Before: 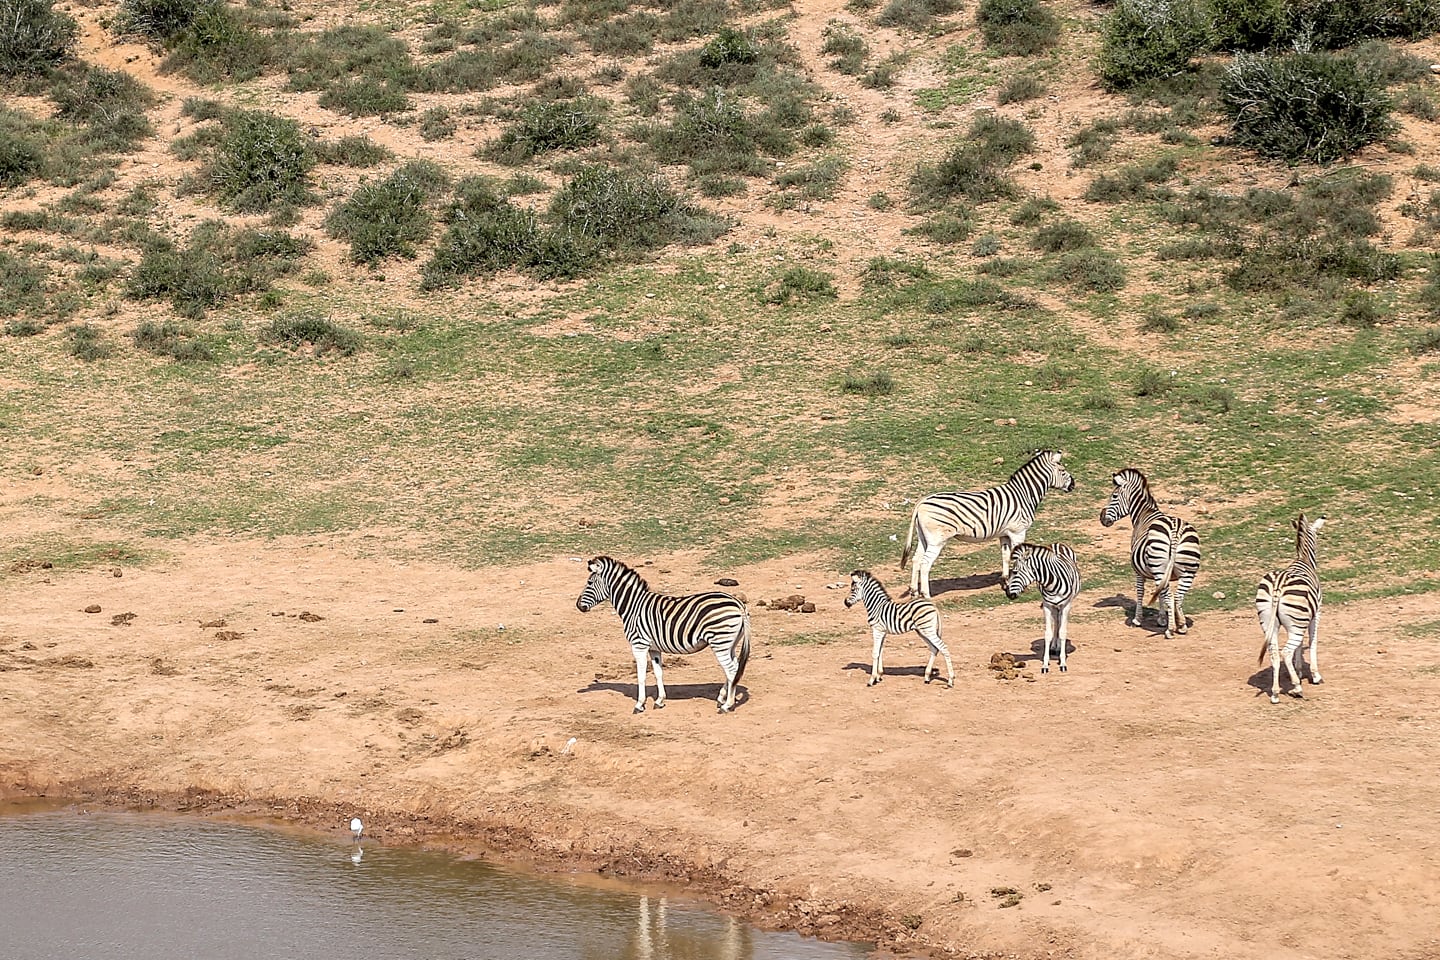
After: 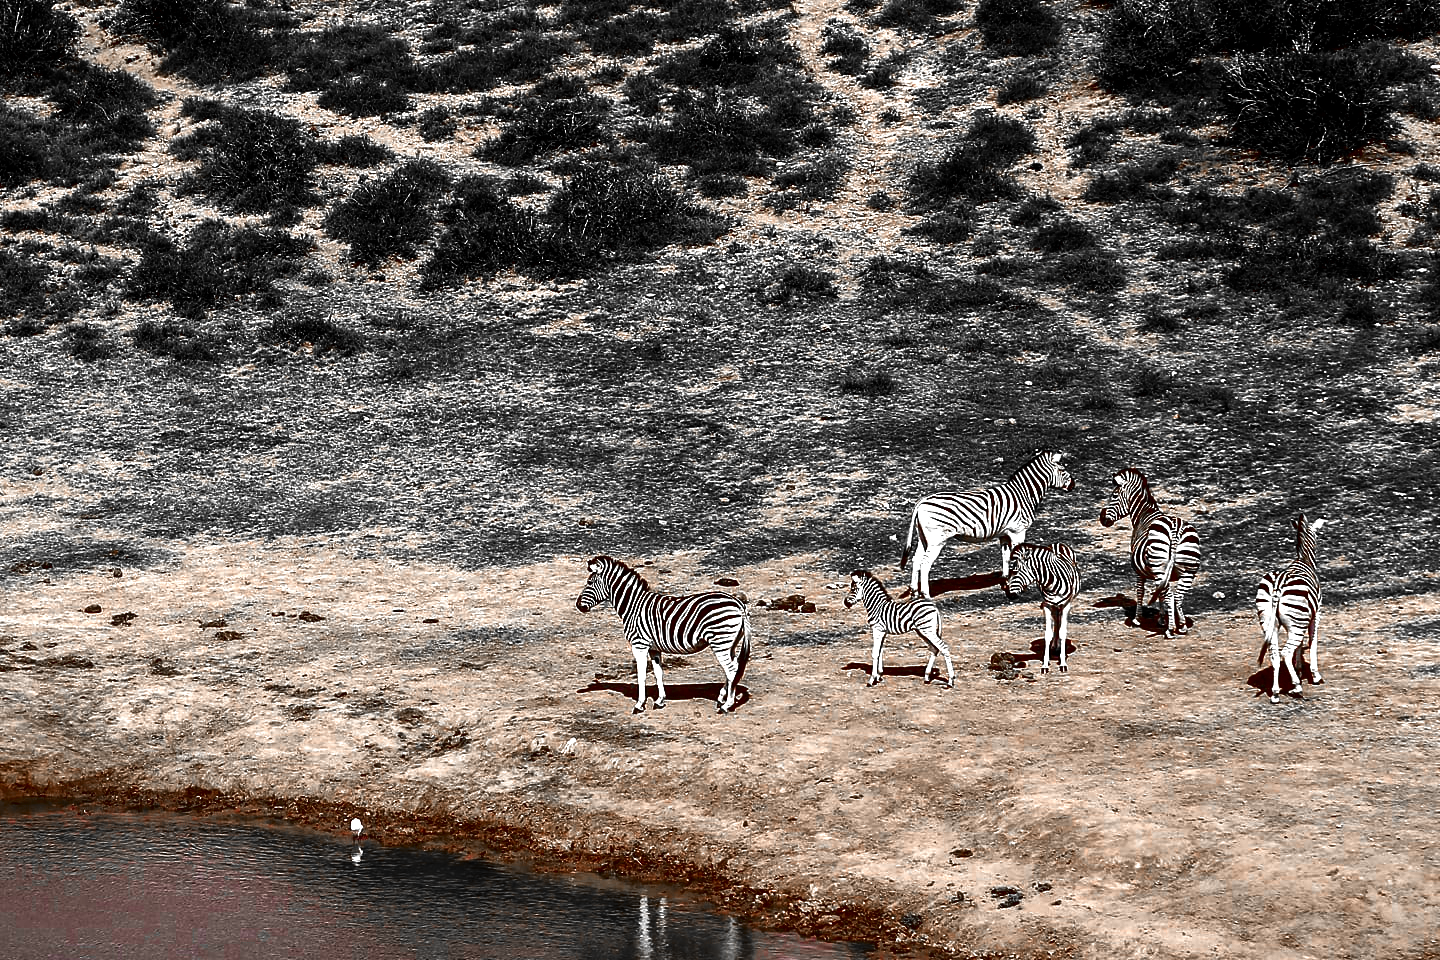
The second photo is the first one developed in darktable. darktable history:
contrast brightness saturation: brightness -1, saturation 1
color zones: curves: ch0 [(0, 0.352) (0.143, 0.407) (0.286, 0.386) (0.429, 0.431) (0.571, 0.829) (0.714, 0.853) (0.857, 0.833) (1, 0.352)]; ch1 [(0, 0.604) (0.072, 0.726) (0.096, 0.608) (0.205, 0.007) (0.571, -0.006) (0.839, -0.013) (0.857, -0.012) (1, 0.604)]
tone equalizer: -8 EV -0.75 EV, -7 EV -0.7 EV, -6 EV -0.6 EV, -5 EV -0.4 EV, -3 EV 0.4 EV, -2 EV 0.6 EV, -1 EV 0.7 EV, +0 EV 0.75 EV, edges refinement/feathering 500, mask exposure compensation -1.57 EV, preserve details no
